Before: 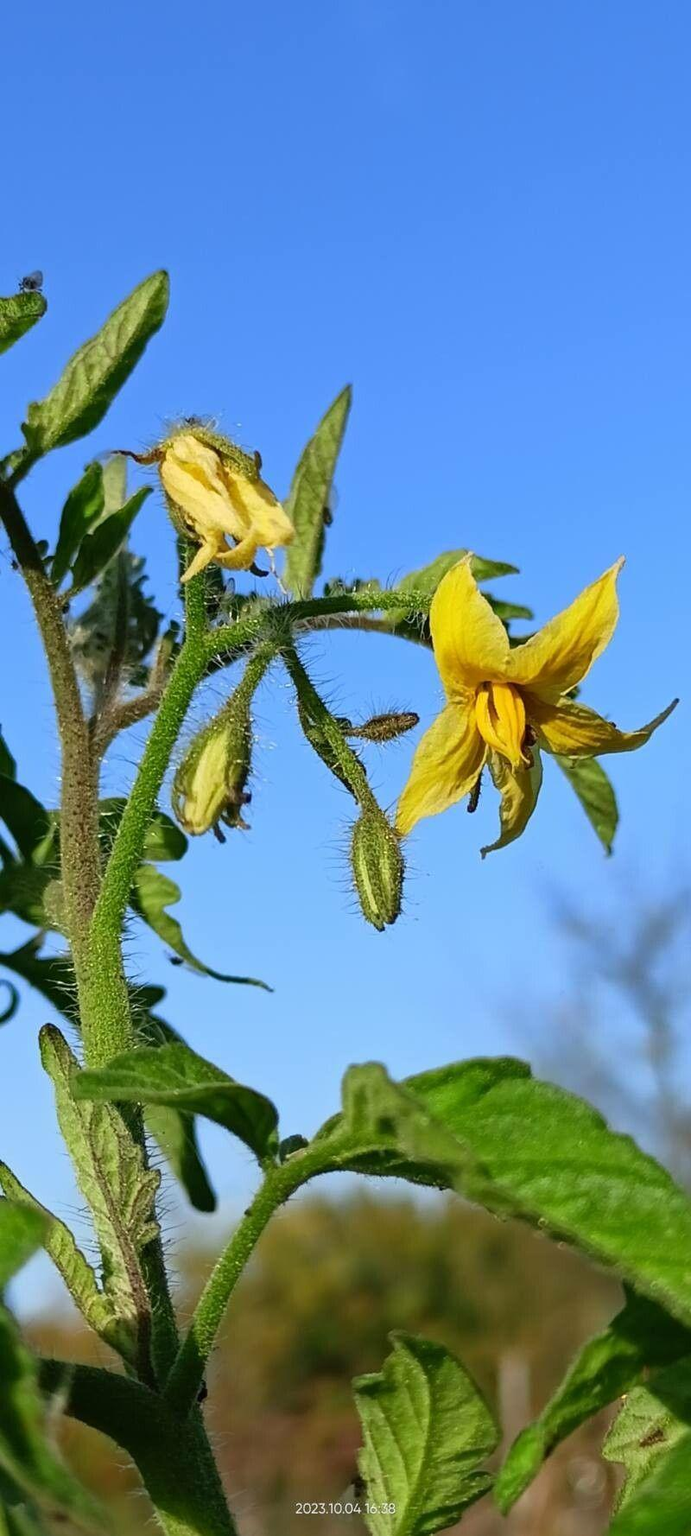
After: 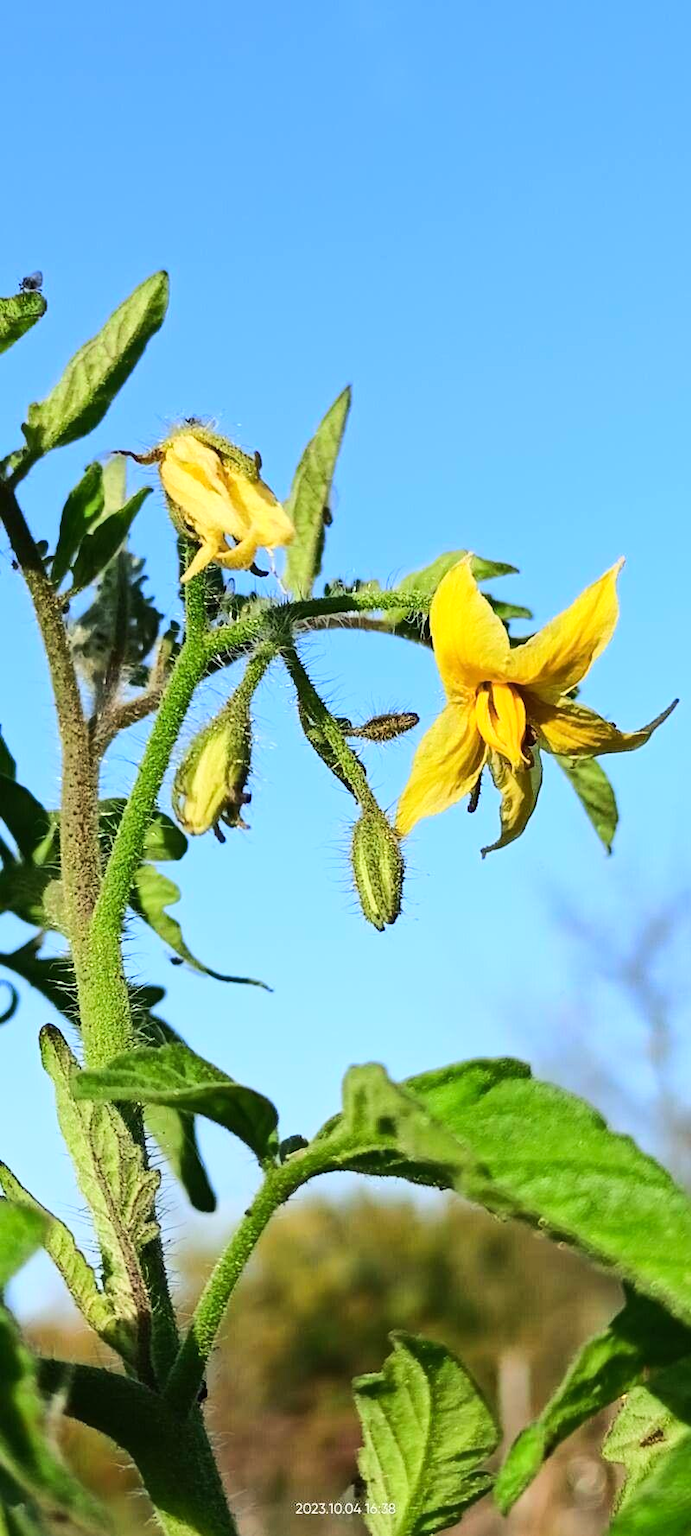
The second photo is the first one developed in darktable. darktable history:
levels: levels [0, 0.476, 0.951]
rgb curve: curves: ch0 [(0, 0) (0.284, 0.292) (0.505, 0.644) (1, 1)]; ch1 [(0, 0) (0.284, 0.292) (0.505, 0.644) (1, 1)]; ch2 [(0, 0) (0.284, 0.292) (0.505, 0.644) (1, 1)], compensate middle gray true
